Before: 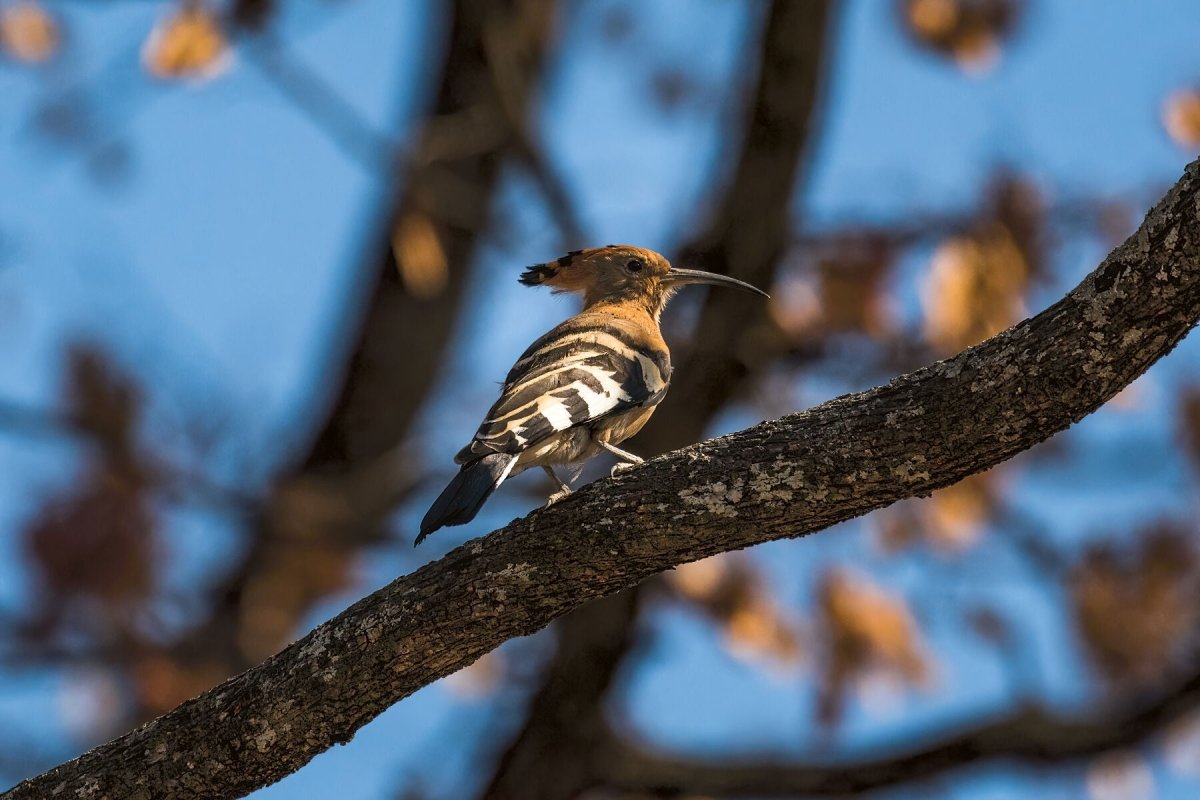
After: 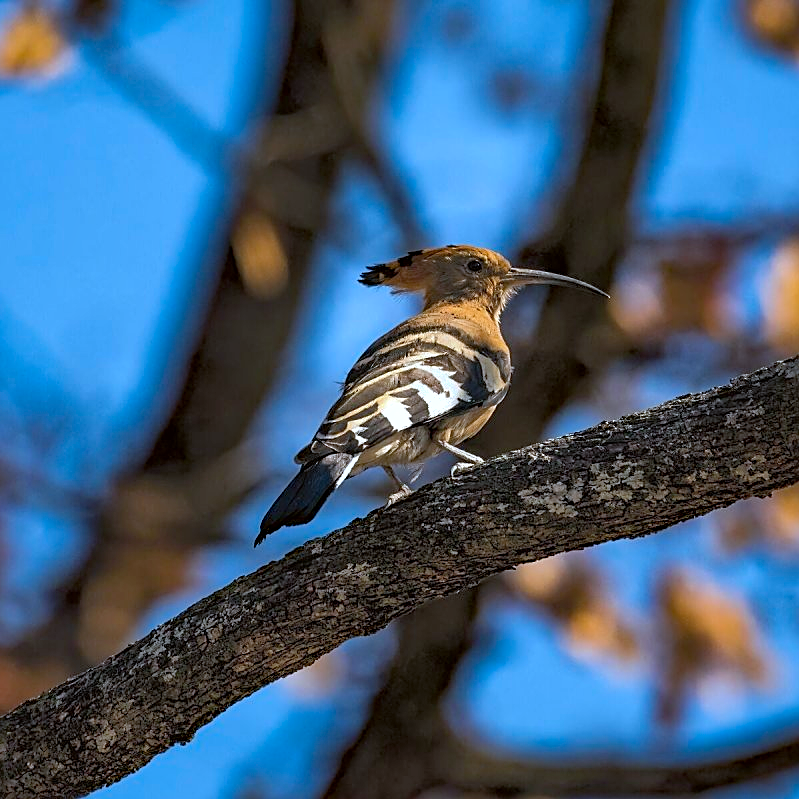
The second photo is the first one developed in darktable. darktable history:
color balance rgb: perceptual saturation grading › global saturation 10%, global vibrance 10%
color calibration: x 0.38, y 0.391, temperature 4086.74 K
local contrast: mode bilateral grid, contrast 20, coarseness 50, detail 120%, midtone range 0.2
sharpen: on, module defaults
haze removal: compatibility mode true, adaptive false
crop and rotate: left 13.342%, right 19.991%
shadows and highlights: on, module defaults
